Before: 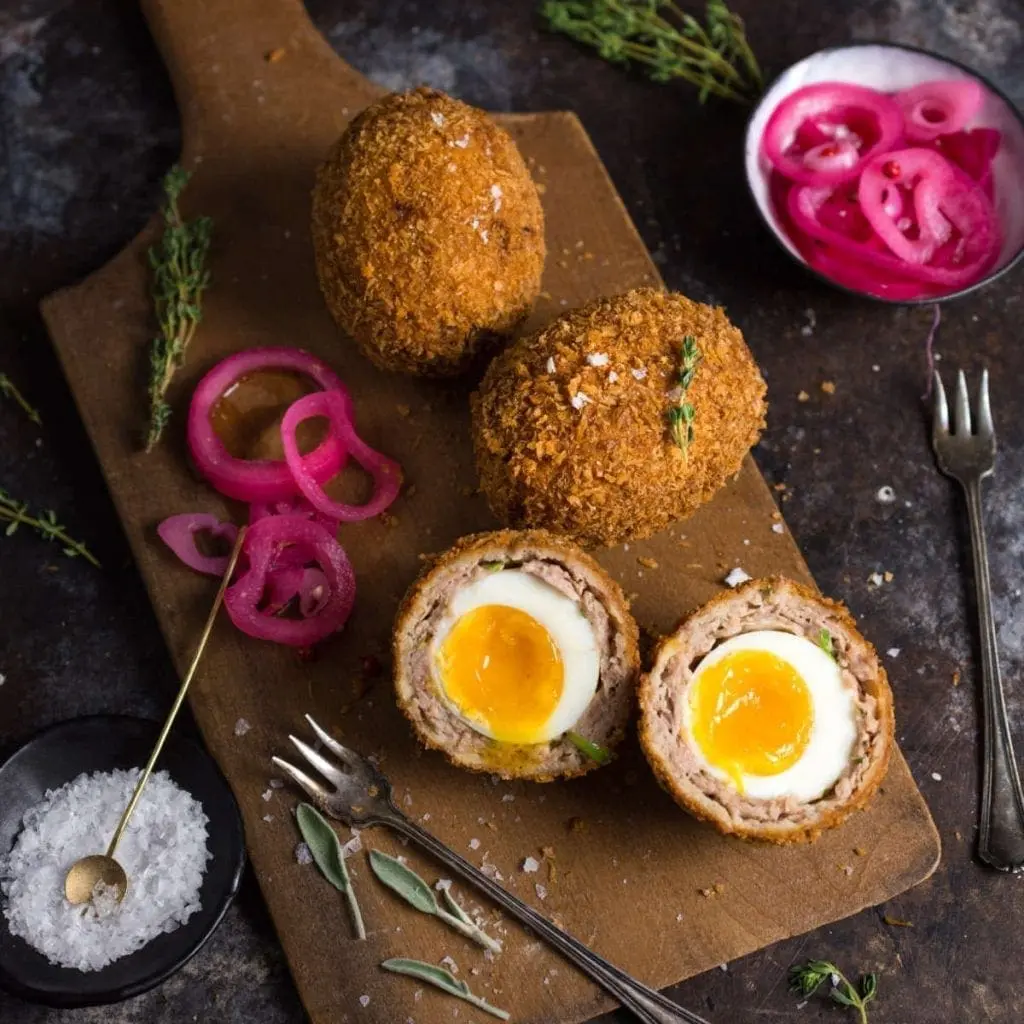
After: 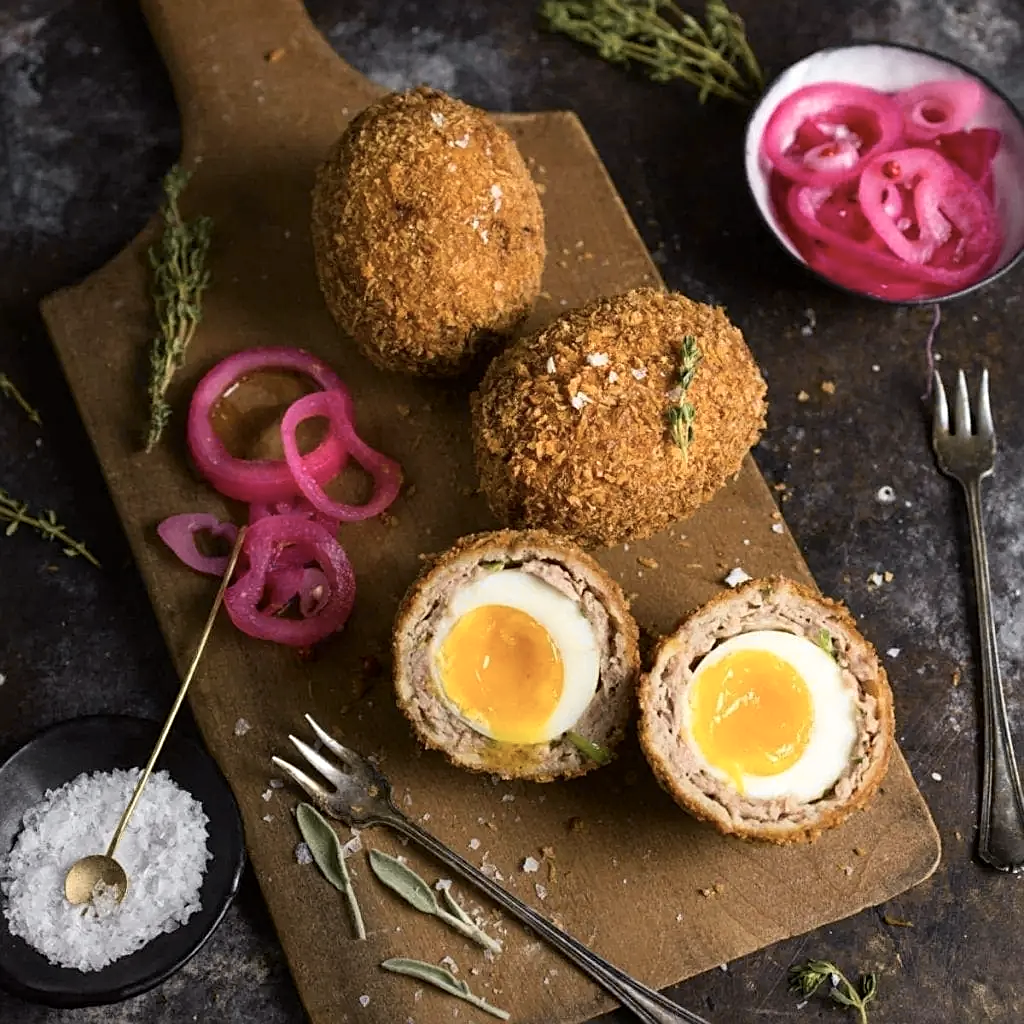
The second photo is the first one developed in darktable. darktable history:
tone curve: curves: ch0 [(0, 0) (0.765, 0.816) (1, 1)]; ch1 [(0, 0) (0.425, 0.464) (0.5, 0.5) (0.531, 0.522) (0.588, 0.575) (0.994, 0.939)]; ch2 [(0, 0) (0.398, 0.435) (0.455, 0.481) (0.501, 0.504) (0.529, 0.544) (0.584, 0.585) (1, 0.911)], color space Lab, independent channels
sharpen: on, module defaults
